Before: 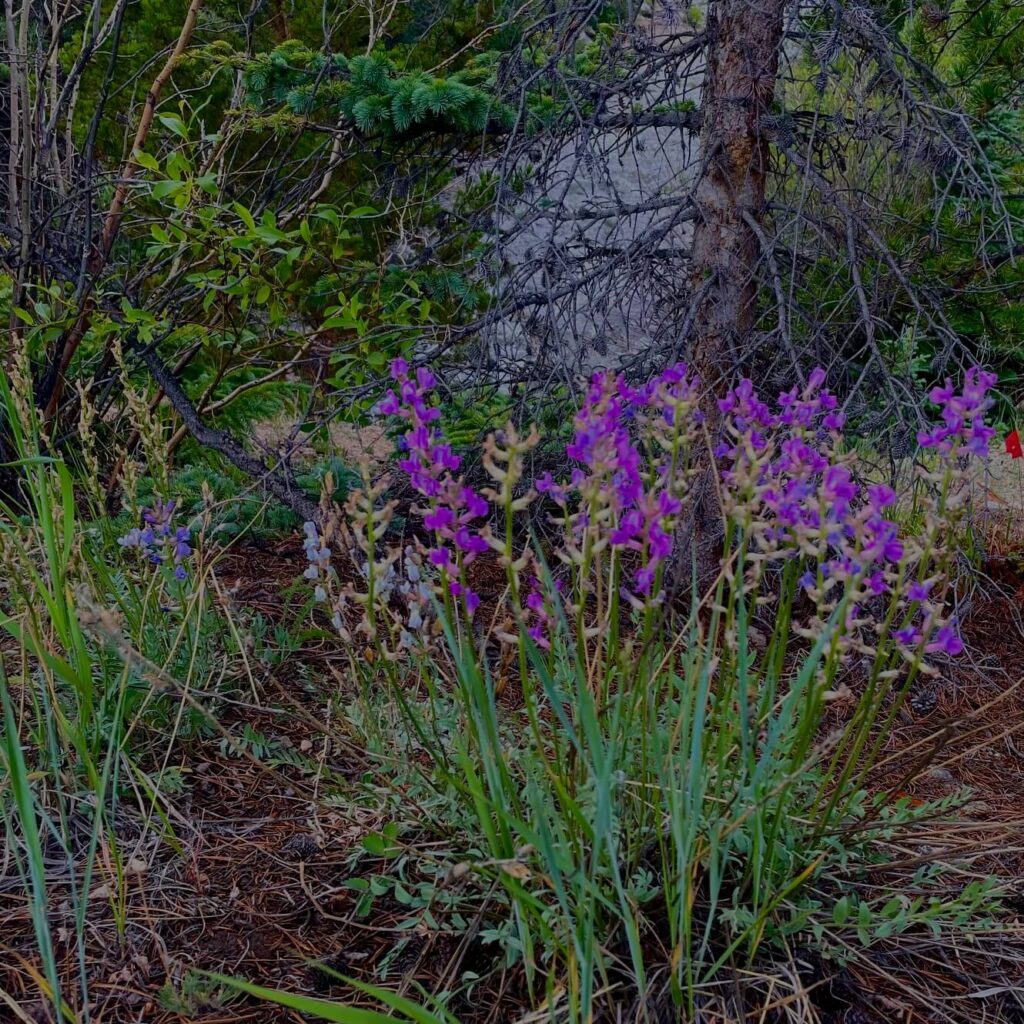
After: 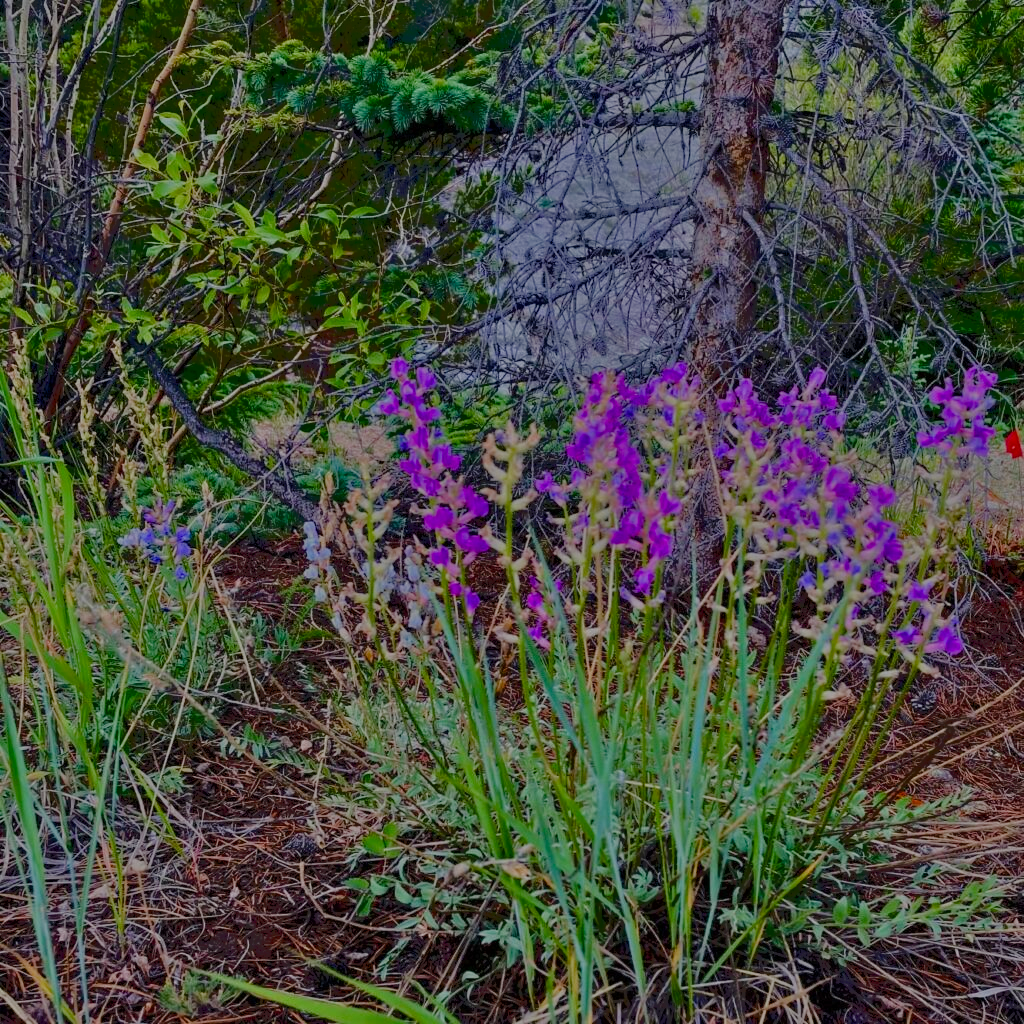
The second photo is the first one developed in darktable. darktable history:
color balance rgb: perceptual saturation grading › global saturation 20%, perceptual saturation grading › highlights -49.043%, perceptual saturation grading › shadows 24.15%, contrast -9.413%
base curve: curves: ch0 [(0, 0) (0.283, 0.295) (1, 1)], preserve colors none
tone equalizer: -7 EV -0.661 EV, -6 EV 1.02 EV, -5 EV -0.438 EV, -4 EV 0.42 EV, -3 EV 0.421 EV, -2 EV 0.178 EV, -1 EV -0.173 EV, +0 EV -0.416 EV
